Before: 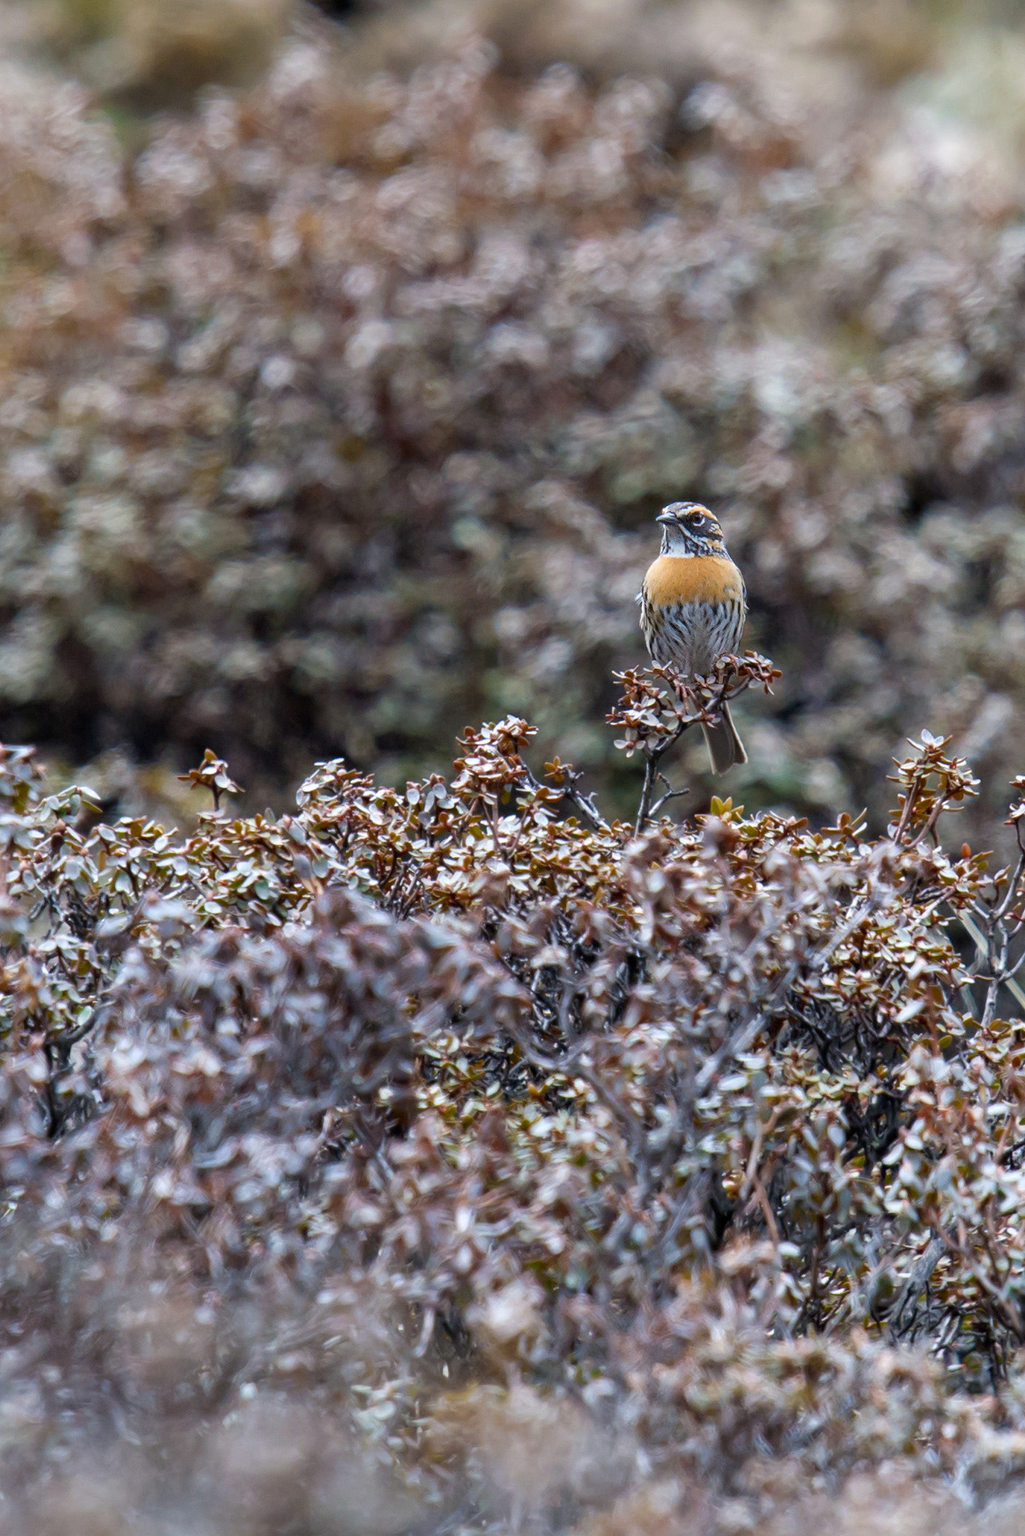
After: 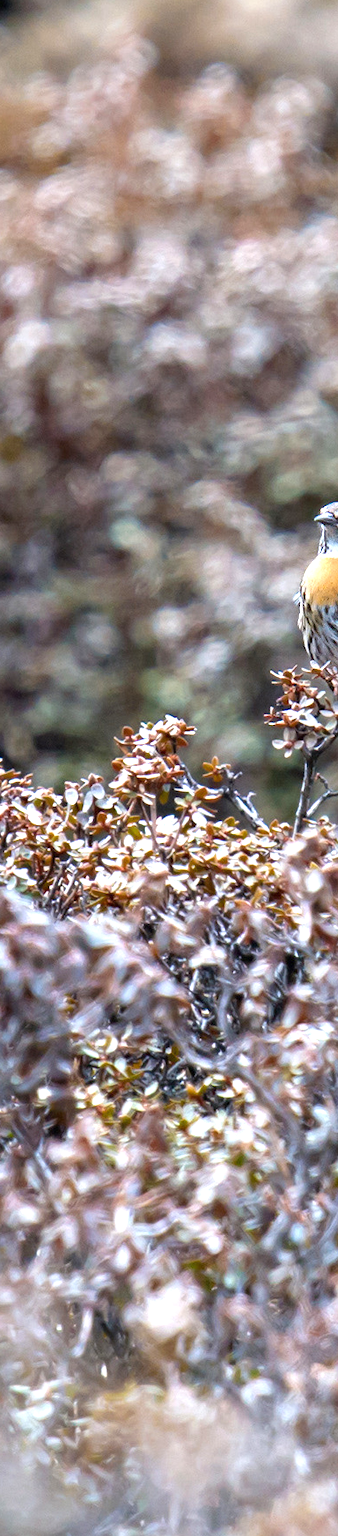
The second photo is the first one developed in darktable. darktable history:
crop: left 33.335%, right 33.555%
exposure: exposure 0.94 EV, compensate highlight preservation false
